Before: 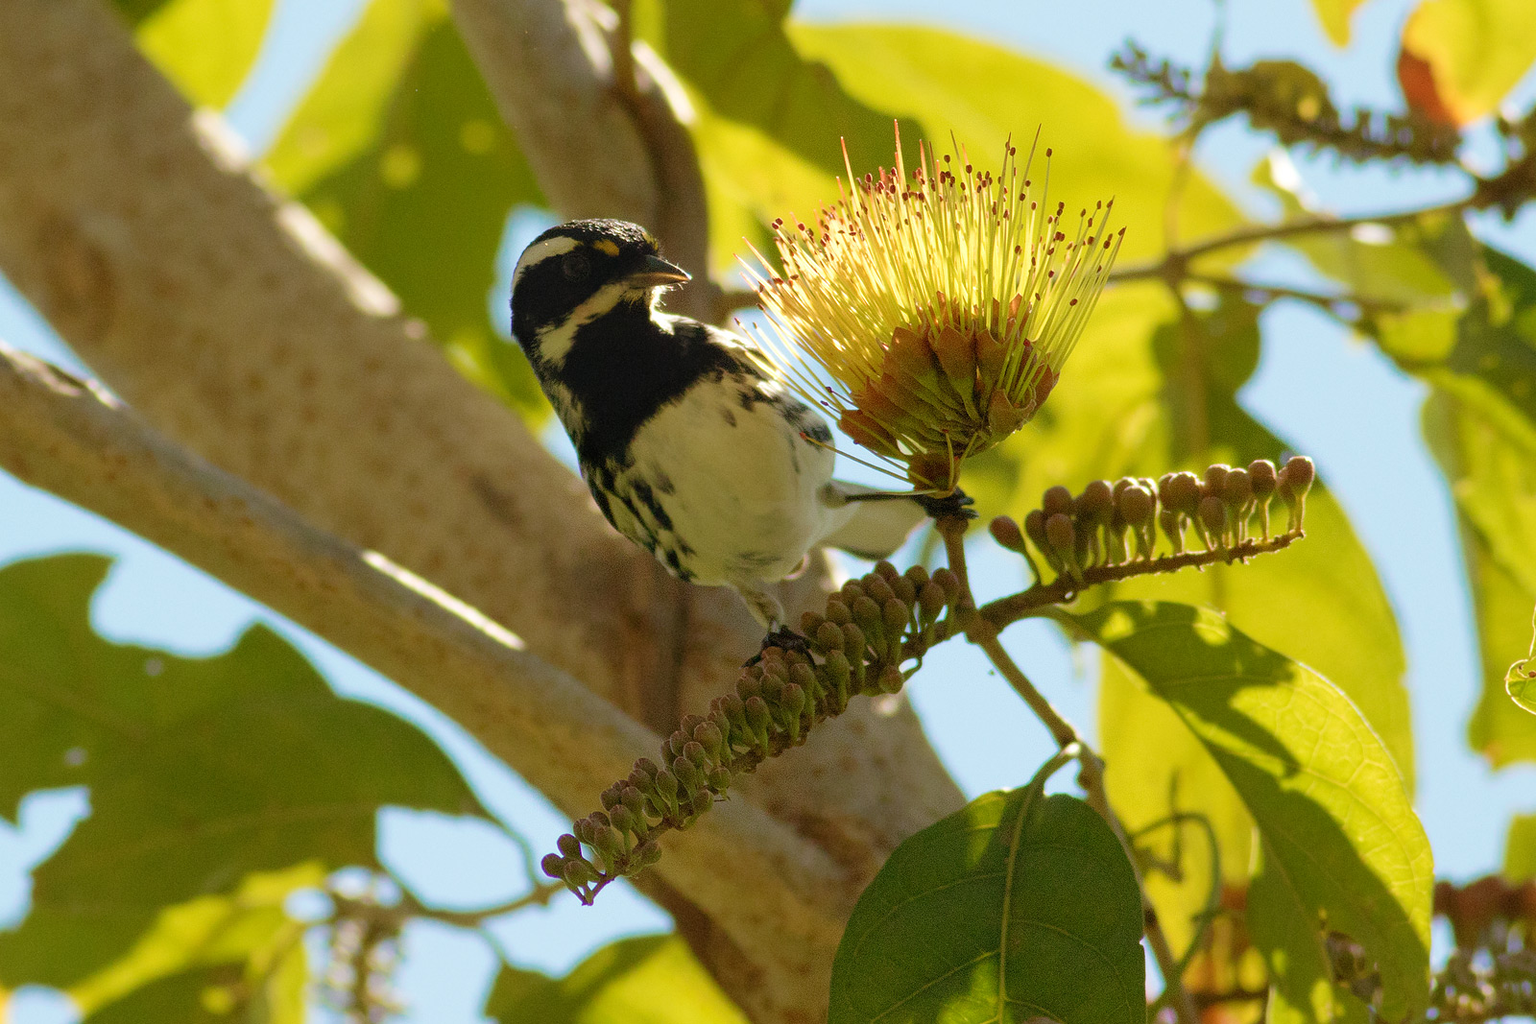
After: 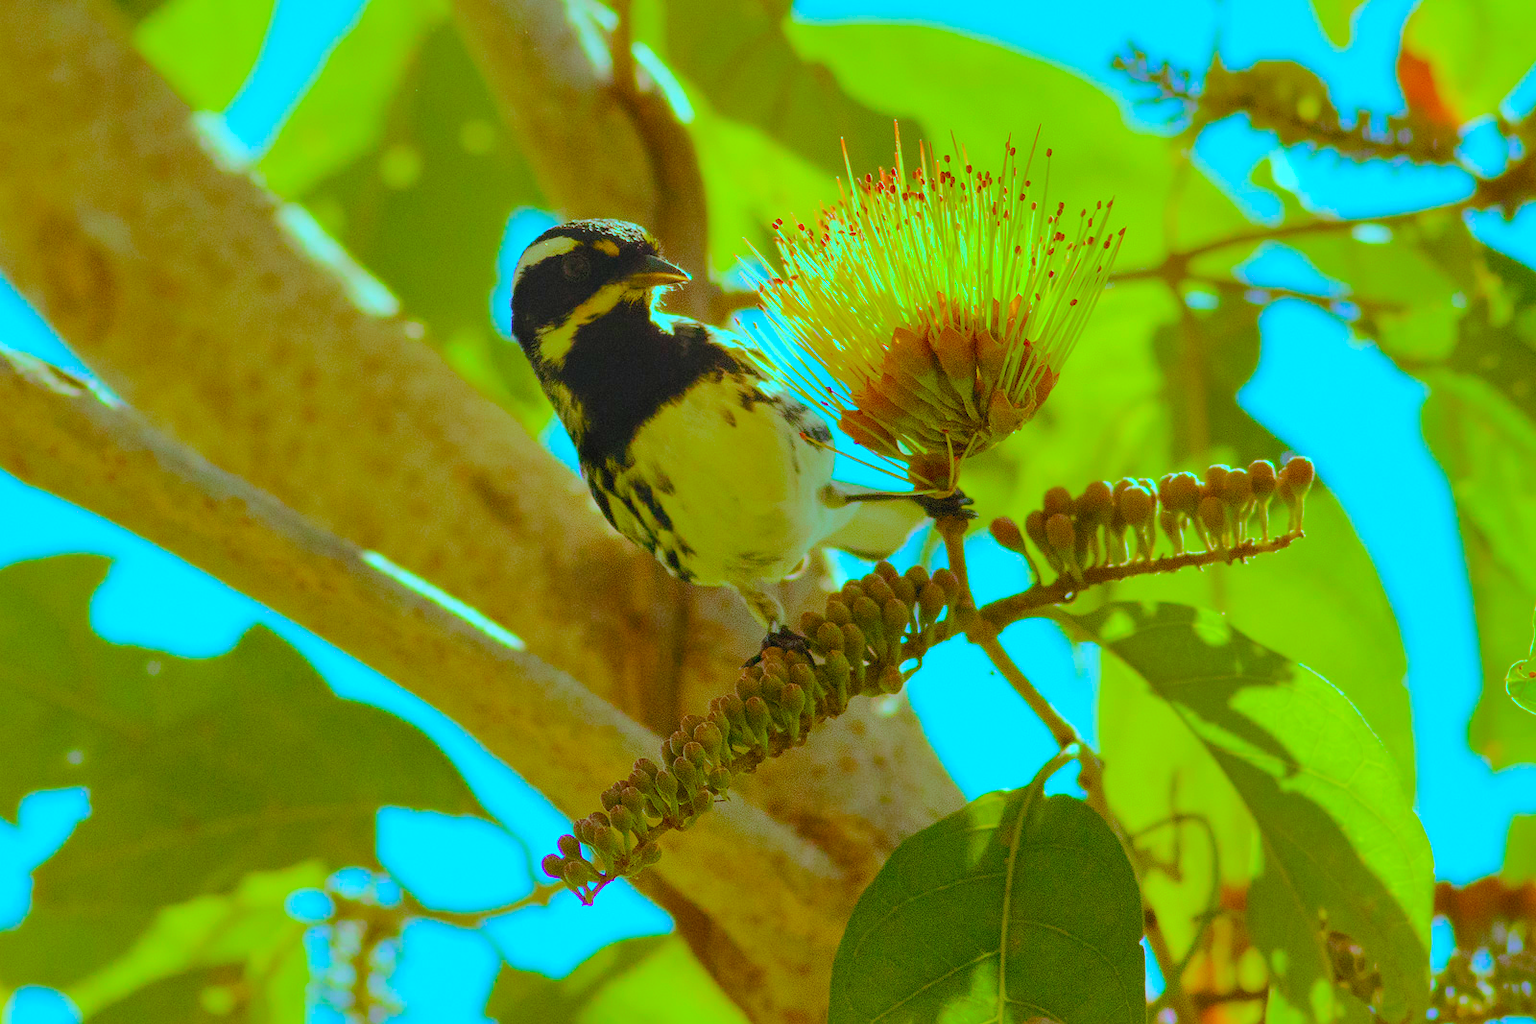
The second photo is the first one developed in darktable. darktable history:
contrast brightness saturation: contrast 0.199, brightness 0.164, saturation 0.219
color balance rgb: highlights gain › luminance -33.152%, highlights gain › chroma 5.673%, highlights gain › hue 219.93°, linear chroma grading › global chroma 15.198%, perceptual saturation grading › global saturation 19.772%, perceptual brilliance grading › mid-tones 10.29%, perceptual brilliance grading › shadows 14.349%
shadows and highlights: on, module defaults
